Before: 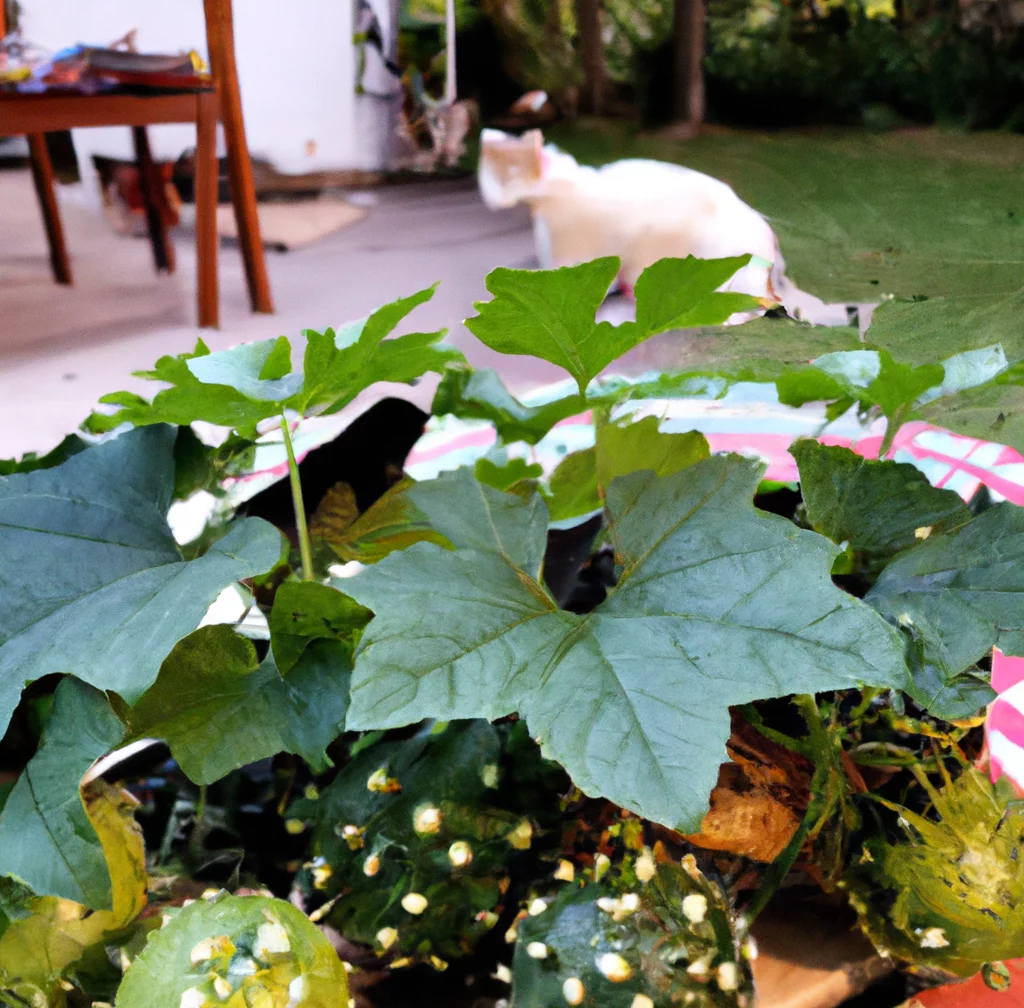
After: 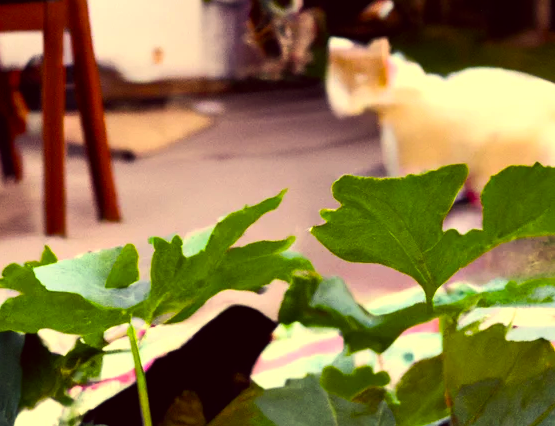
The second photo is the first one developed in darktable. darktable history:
crop: left 14.969%, top 9.198%, right 30.781%, bottom 48.485%
color balance rgb: linear chroma grading › shadows 10.395%, linear chroma grading › highlights 9.505%, linear chroma grading › global chroma 14.777%, linear chroma grading › mid-tones 14.853%, perceptual saturation grading › global saturation 19.849%, perceptual brilliance grading › highlights 4.152%, perceptual brilliance grading › mid-tones -17.437%, perceptual brilliance grading › shadows -42.12%
color correction: highlights a* -0.353, highlights b* 39.57, shadows a* 9.45, shadows b* -0.463
